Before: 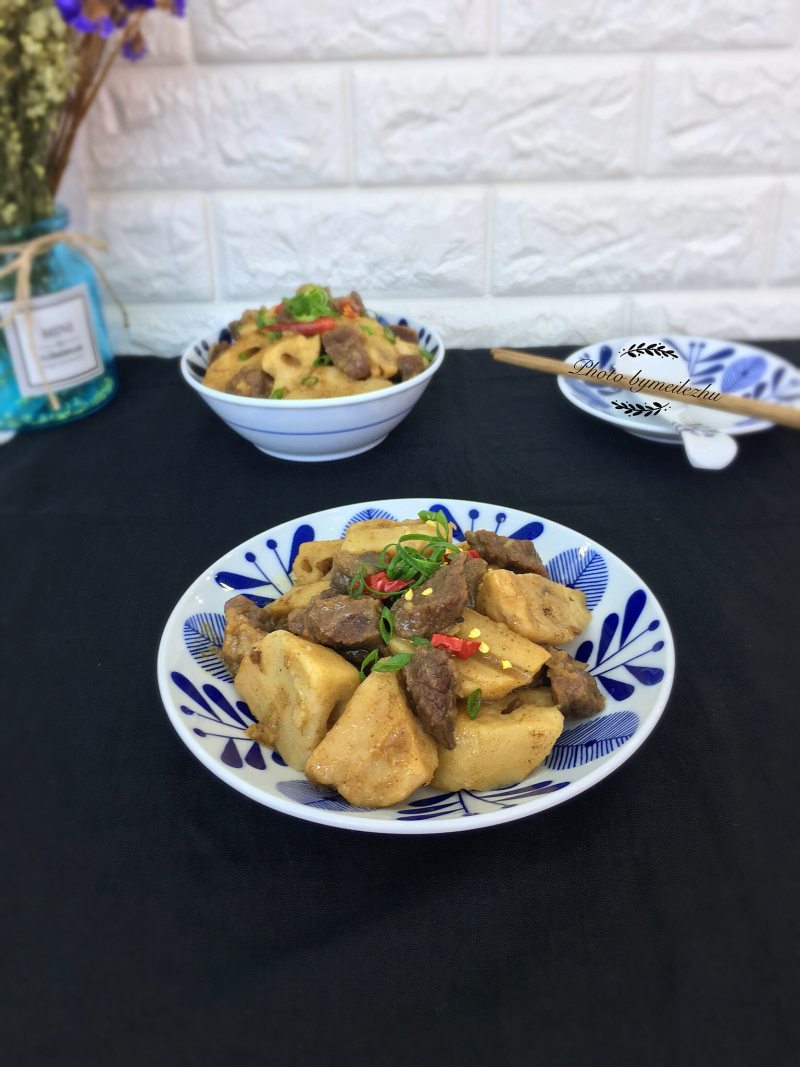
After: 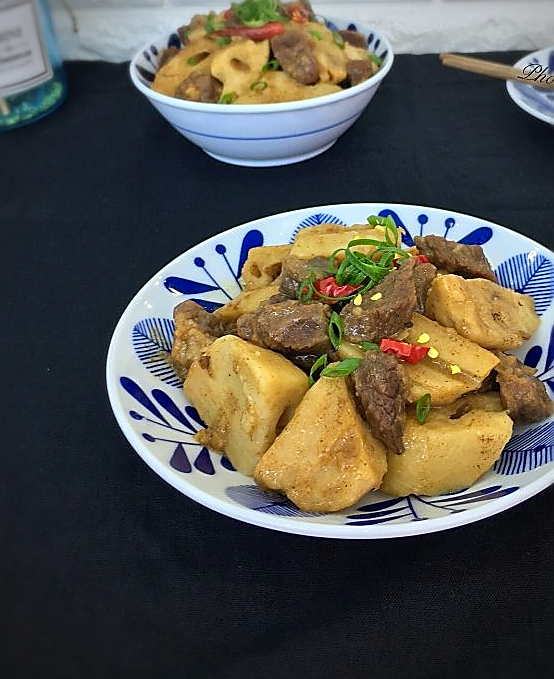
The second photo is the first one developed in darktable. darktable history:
color correction: saturation 1.11
vignetting: on, module defaults
sharpen: radius 1.4, amount 1.25, threshold 0.7
crop: left 6.488%, top 27.668%, right 24.183%, bottom 8.656%
